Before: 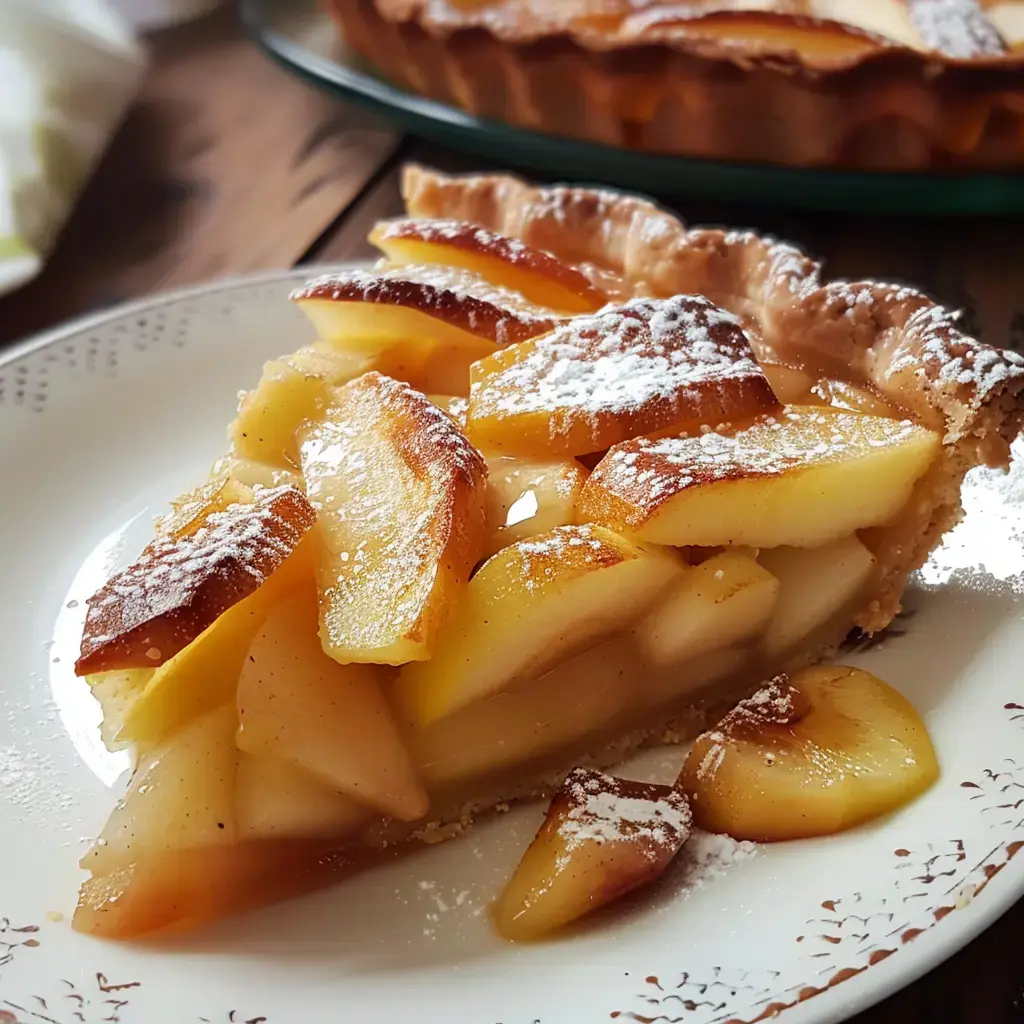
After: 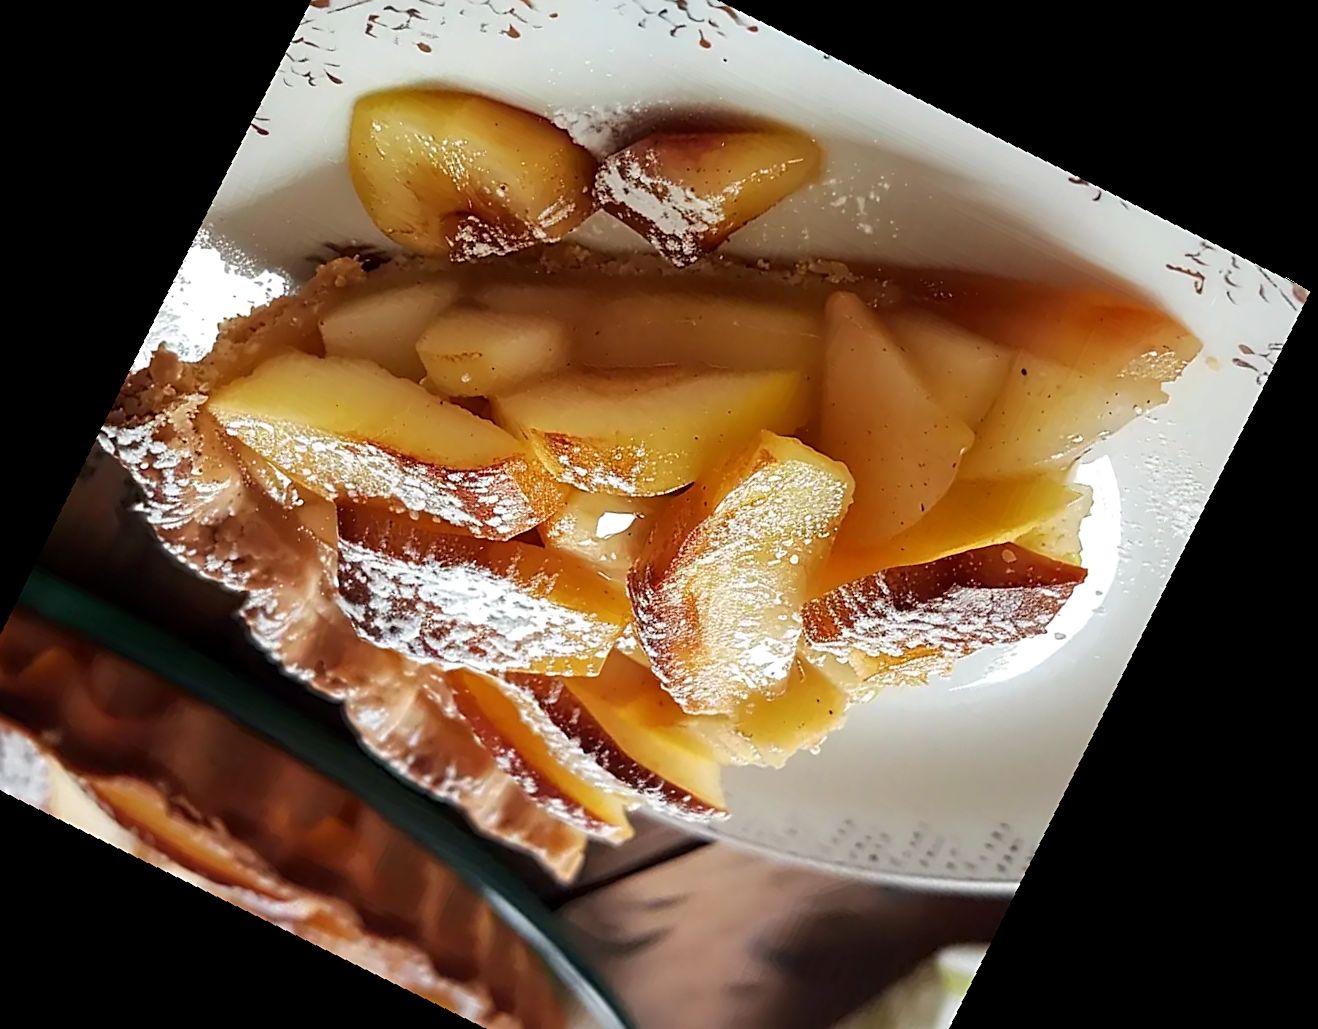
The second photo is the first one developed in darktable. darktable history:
exposure: compensate highlight preservation false
crop and rotate: angle 148.68°, left 9.111%, top 15.603%, right 4.588%, bottom 17.041%
rotate and perspective: rotation -5.2°, automatic cropping off
local contrast: highlights 100%, shadows 100%, detail 120%, midtone range 0.2
sharpen: on, module defaults
